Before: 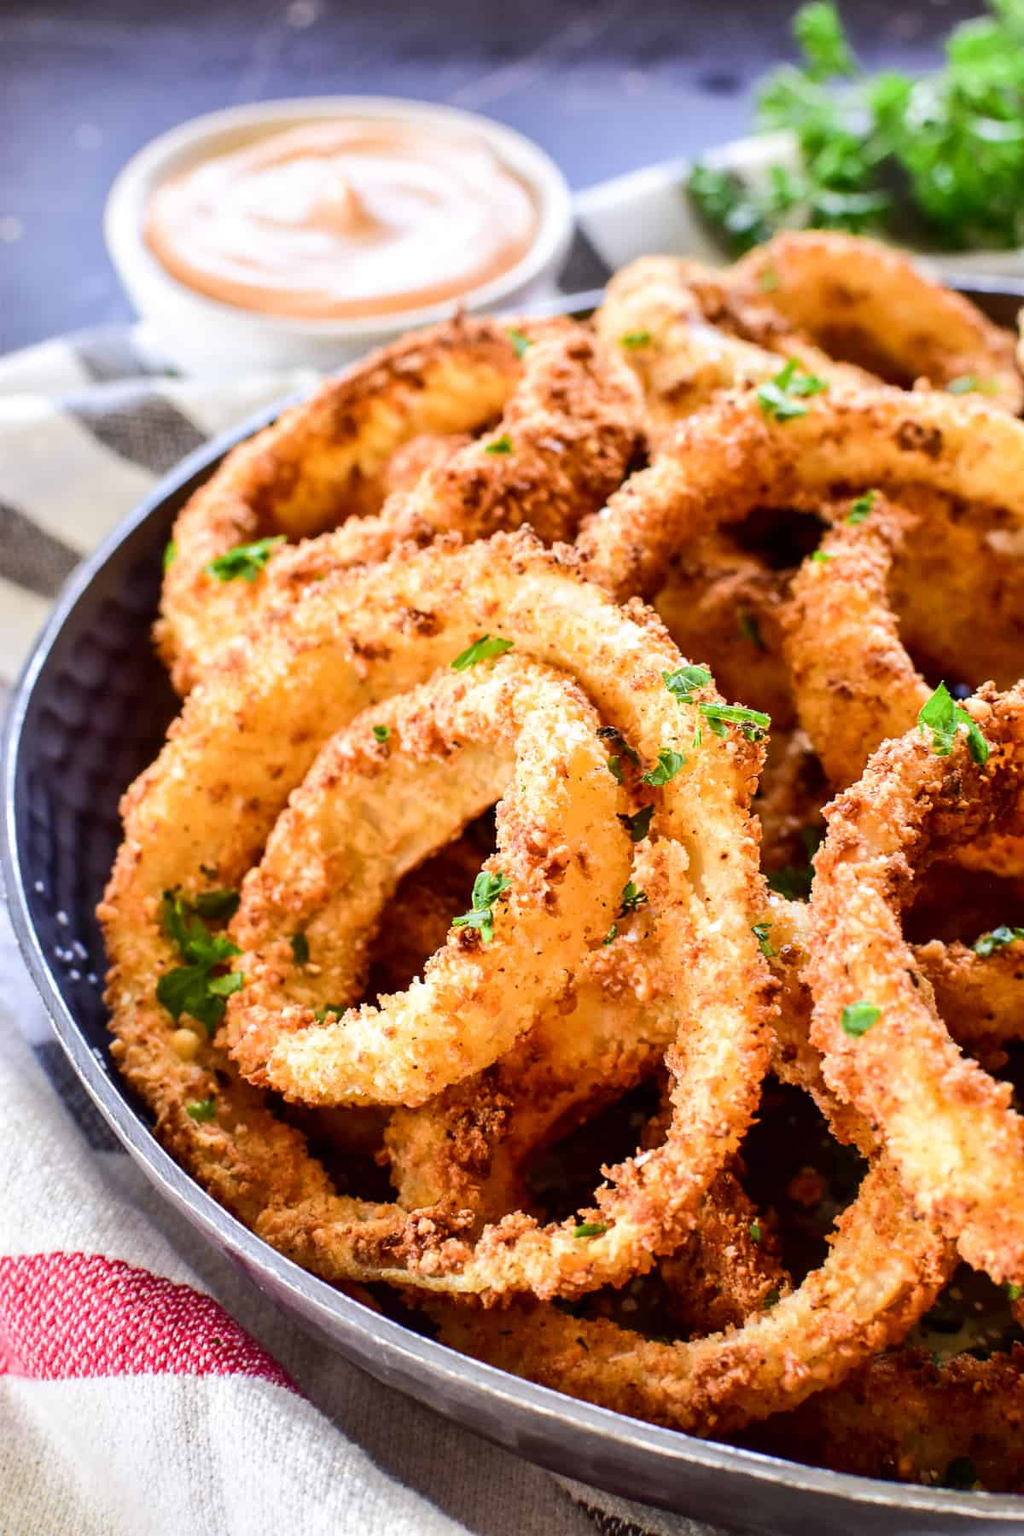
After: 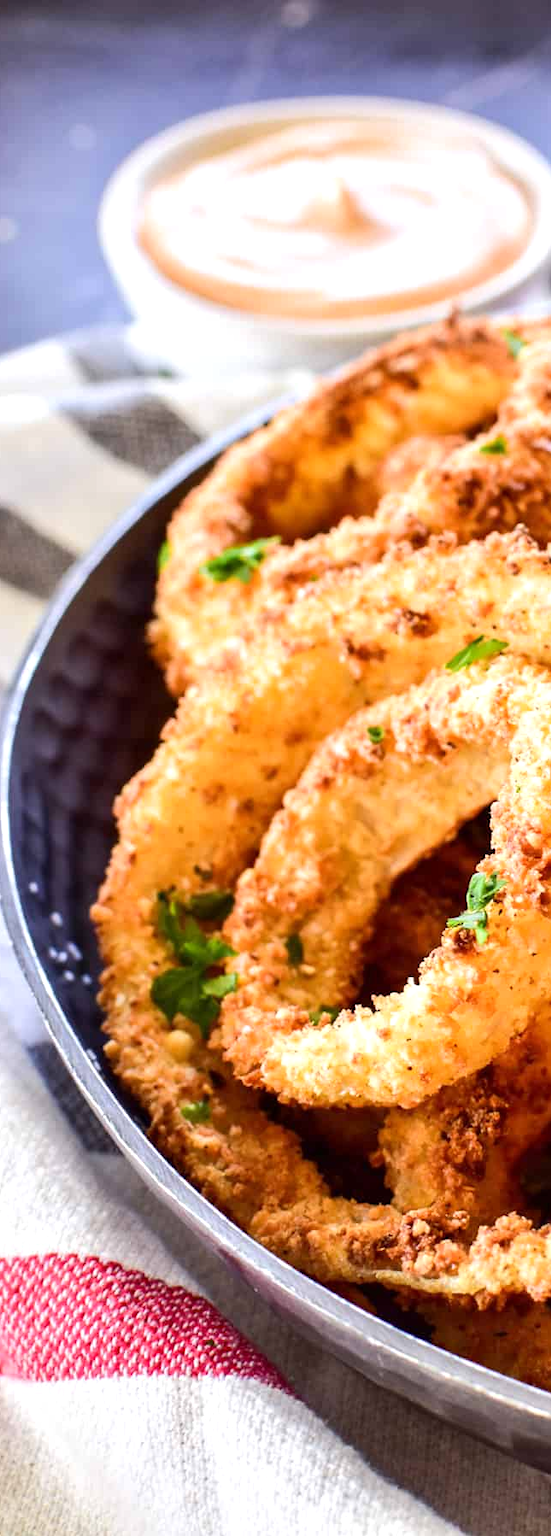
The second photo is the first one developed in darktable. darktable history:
crop: left 0.587%, right 45.588%, bottom 0.086%
exposure: exposure 0.178 EV, compensate exposure bias true, compensate highlight preservation false
